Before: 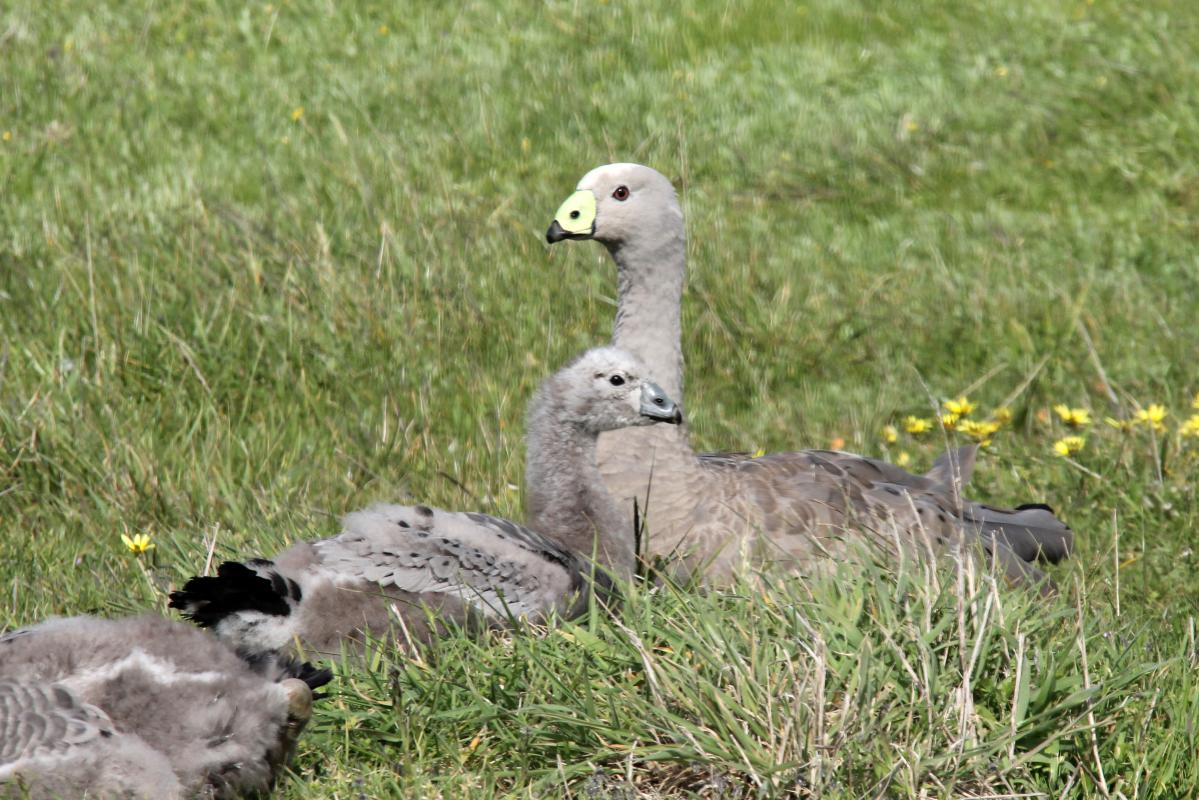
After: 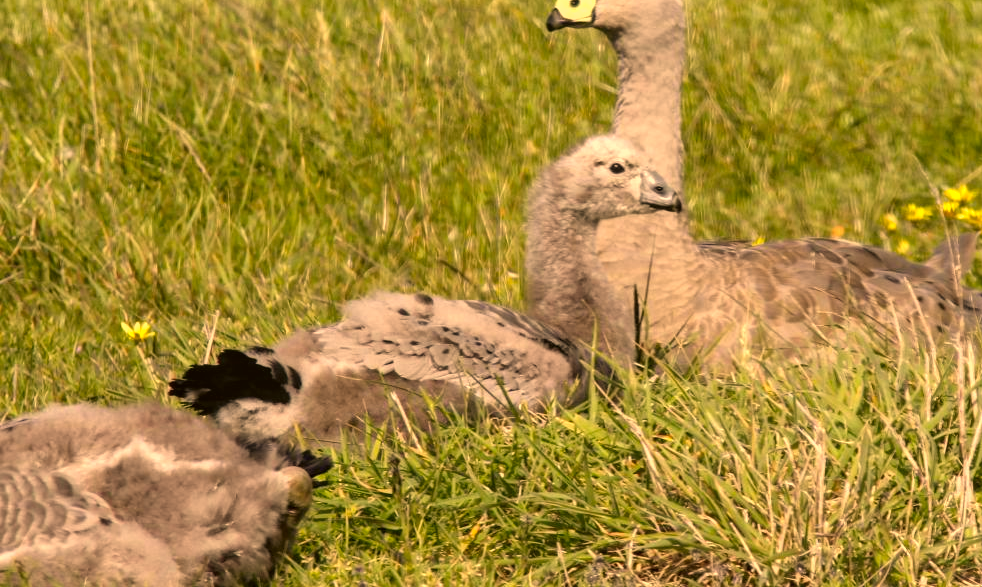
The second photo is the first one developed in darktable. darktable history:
exposure: exposure 0.212 EV, compensate exposure bias true, compensate highlight preservation false
crop: top 26.56%, right 18.021%
local contrast: detail 114%
color correction: highlights a* 17.92, highlights b* 35.75, shadows a* 0.954, shadows b* 6.14, saturation 1.03
shadows and highlights: radius 126.78, shadows 21.15, highlights -22.69, low approximation 0.01
